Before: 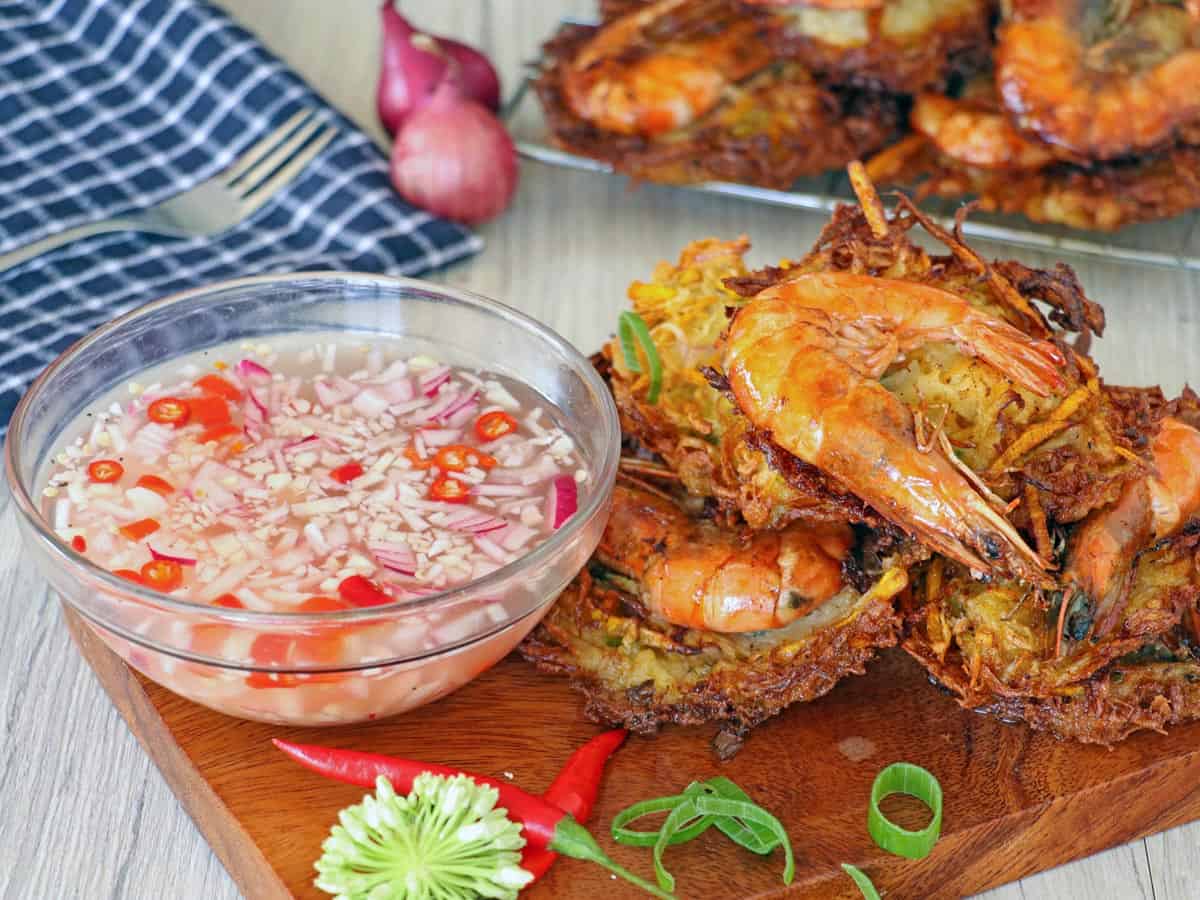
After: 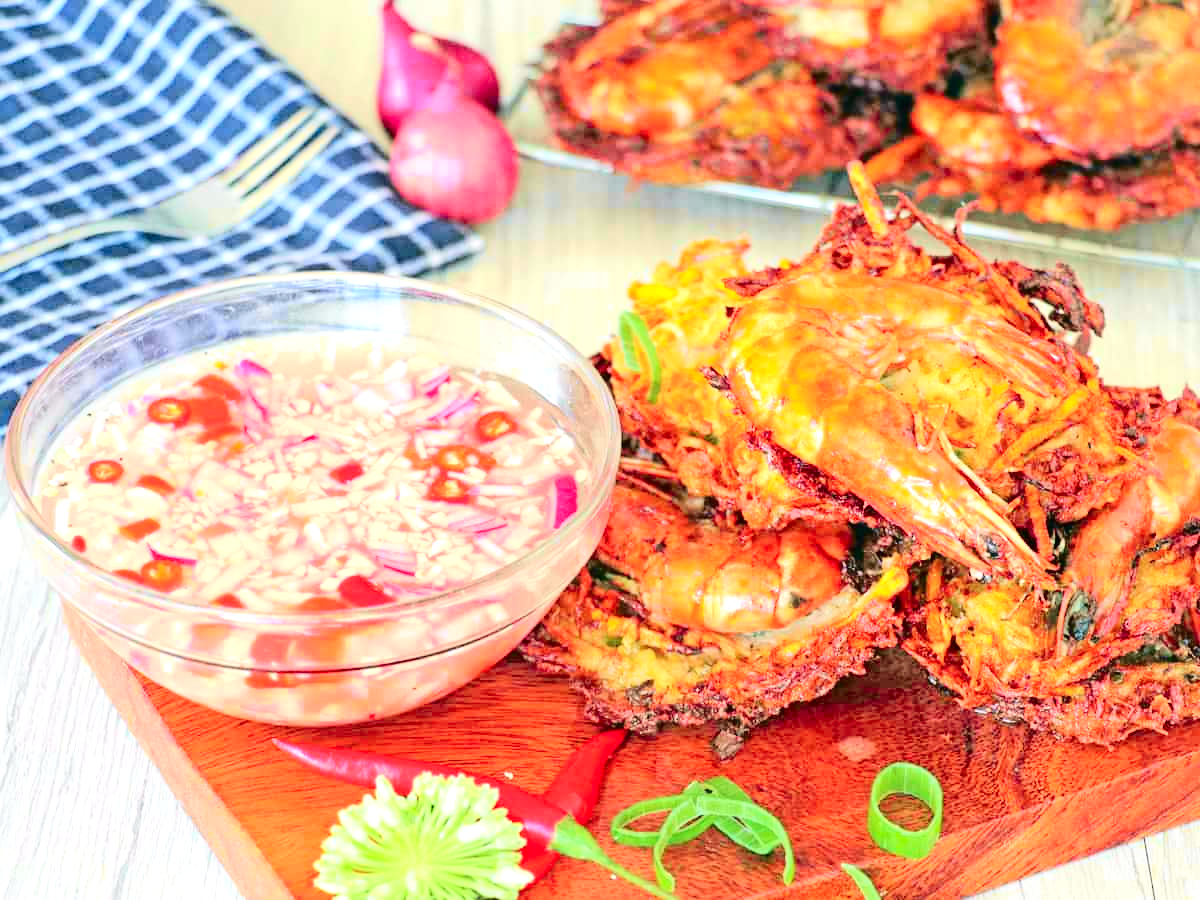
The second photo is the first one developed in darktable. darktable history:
tone curve: curves: ch0 [(0, 0.006) (0.184, 0.117) (0.405, 0.46) (0.456, 0.528) (0.634, 0.728) (0.877, 0.89) (0.984, 0.935)]; ch1 [(0, 0) (0.443, 0.43) (0.492, 0.489) (0.566, 0.579) (0.595, 0.625) (0.608, 0.667) (0.65, 0.729) (1, 1)]; ch2 [(0, 0) (0.33, 0.301) (0.421, 0.443) (0.447, 0.489) (0.492, 0.498) (0.537, 0.583) (0.586, 0.591) (0.663, 0.686) (1, 1)], color space Lab, independent channels, preserve colors none
exposure: black level correction 0, exposure 1.2 EV, compensate exposure bias true, compensate highlight preservation false
